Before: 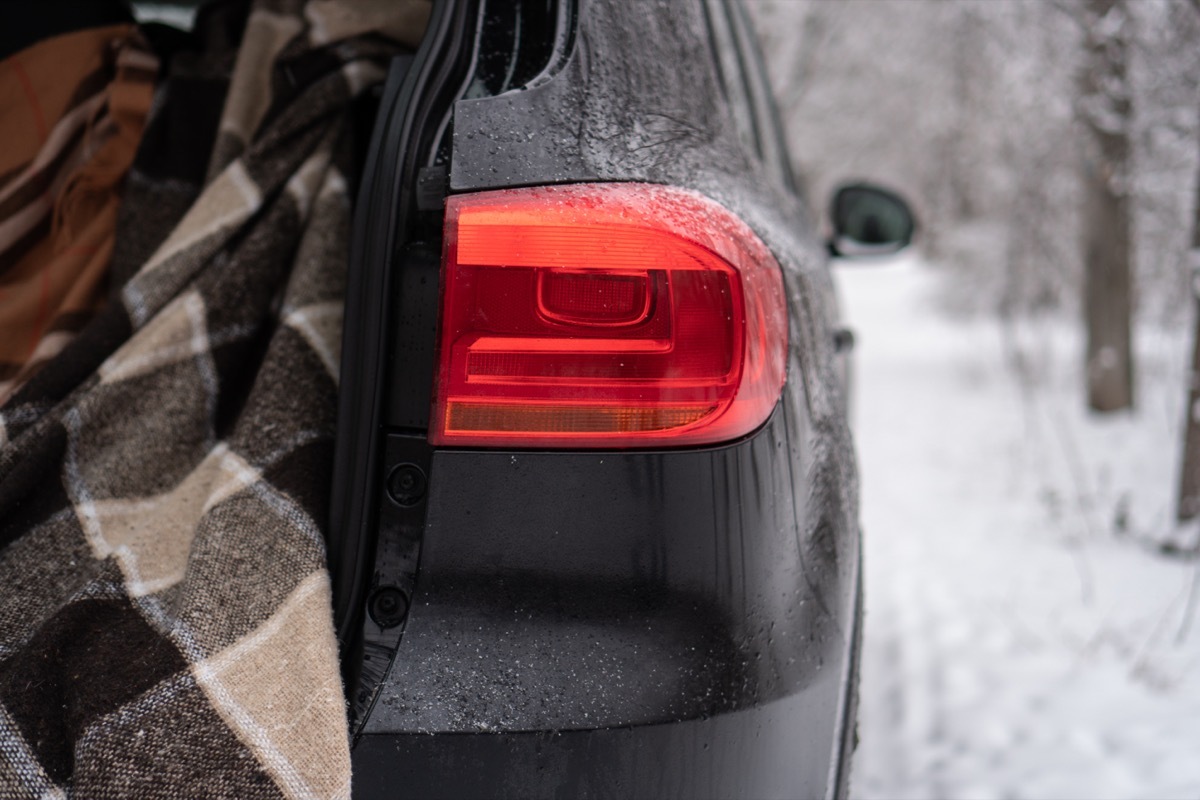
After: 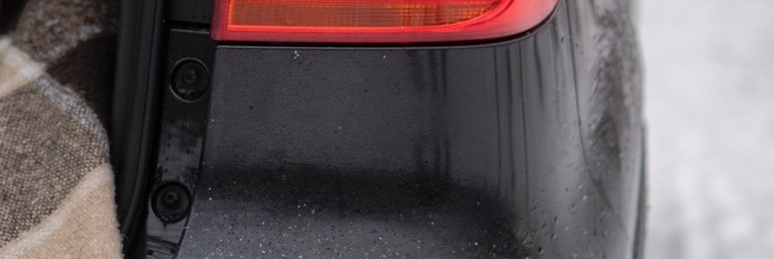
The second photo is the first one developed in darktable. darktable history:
shadows and highlights: on, module defaults
crop: left 18.161%, top 50.662%, right 17.27%, bottom 16.846%
